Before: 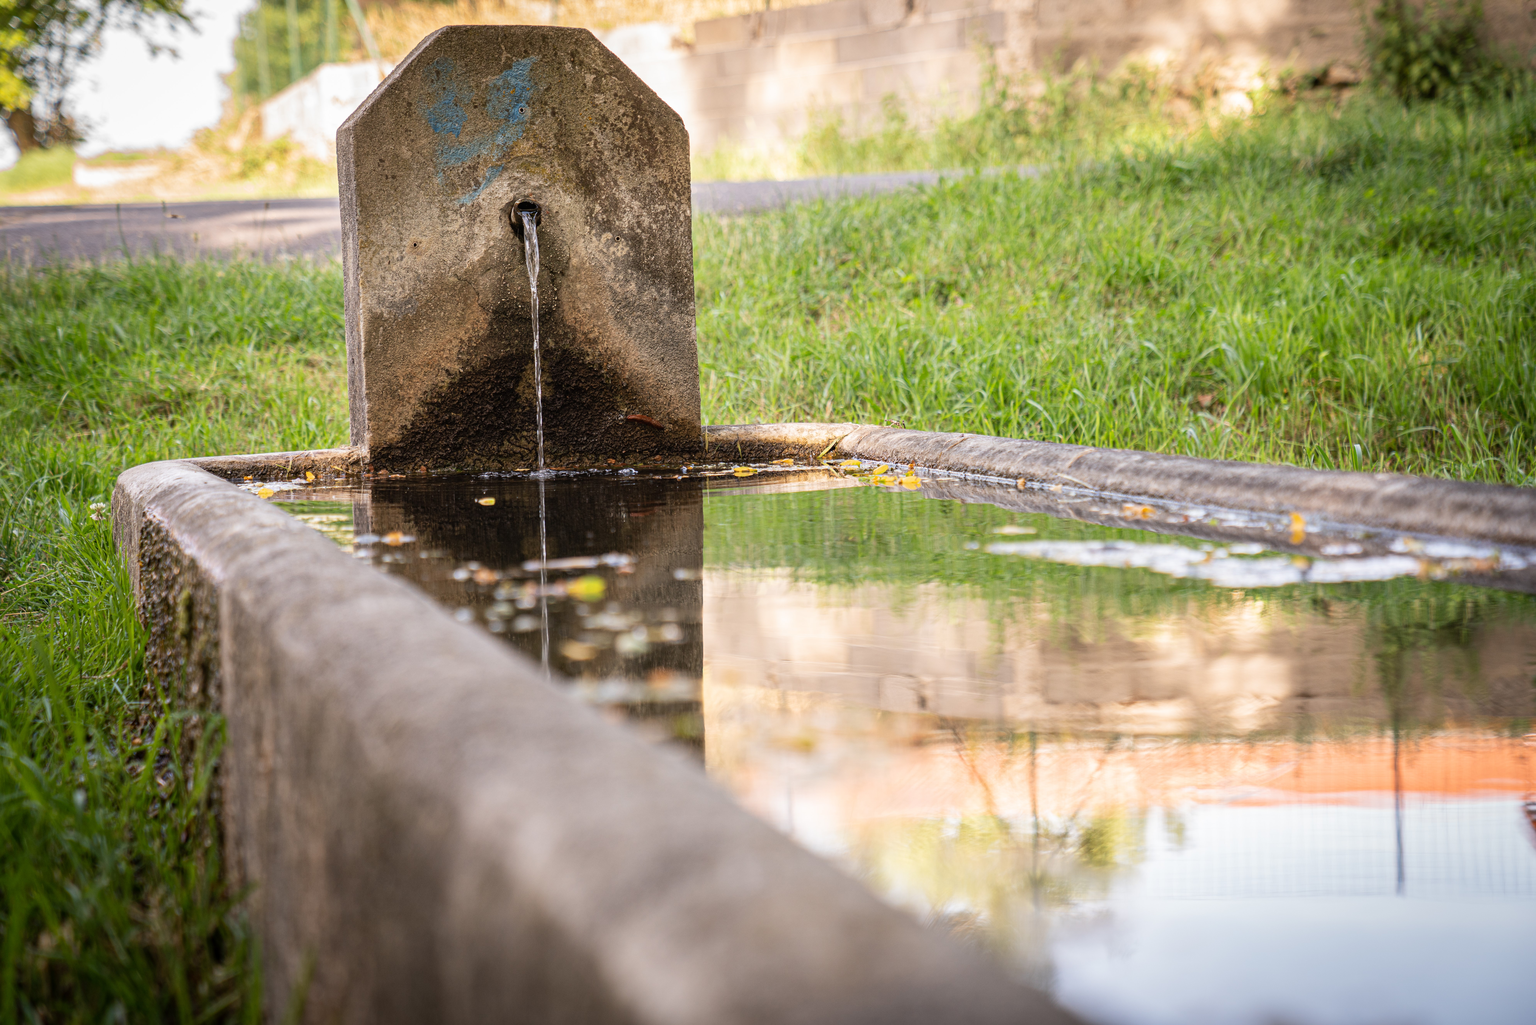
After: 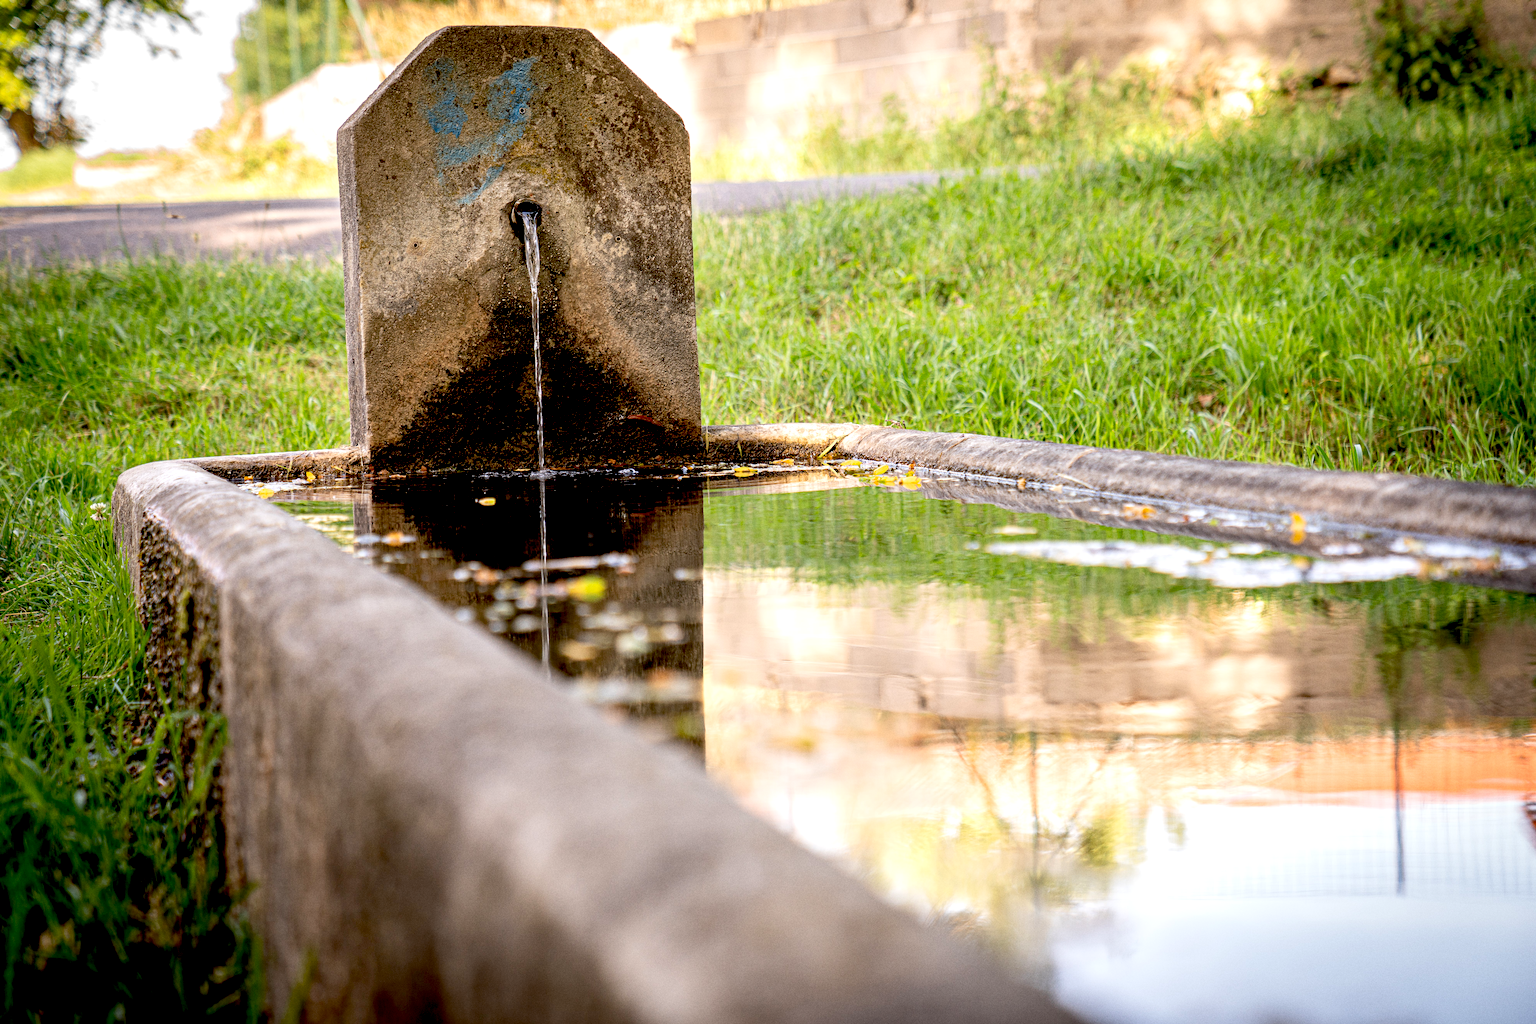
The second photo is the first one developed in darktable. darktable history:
exposure: black level correction 0.031, exposure 0.304 EV, compensate highlight preservation false
grain: coarseness 0.09 ISO
